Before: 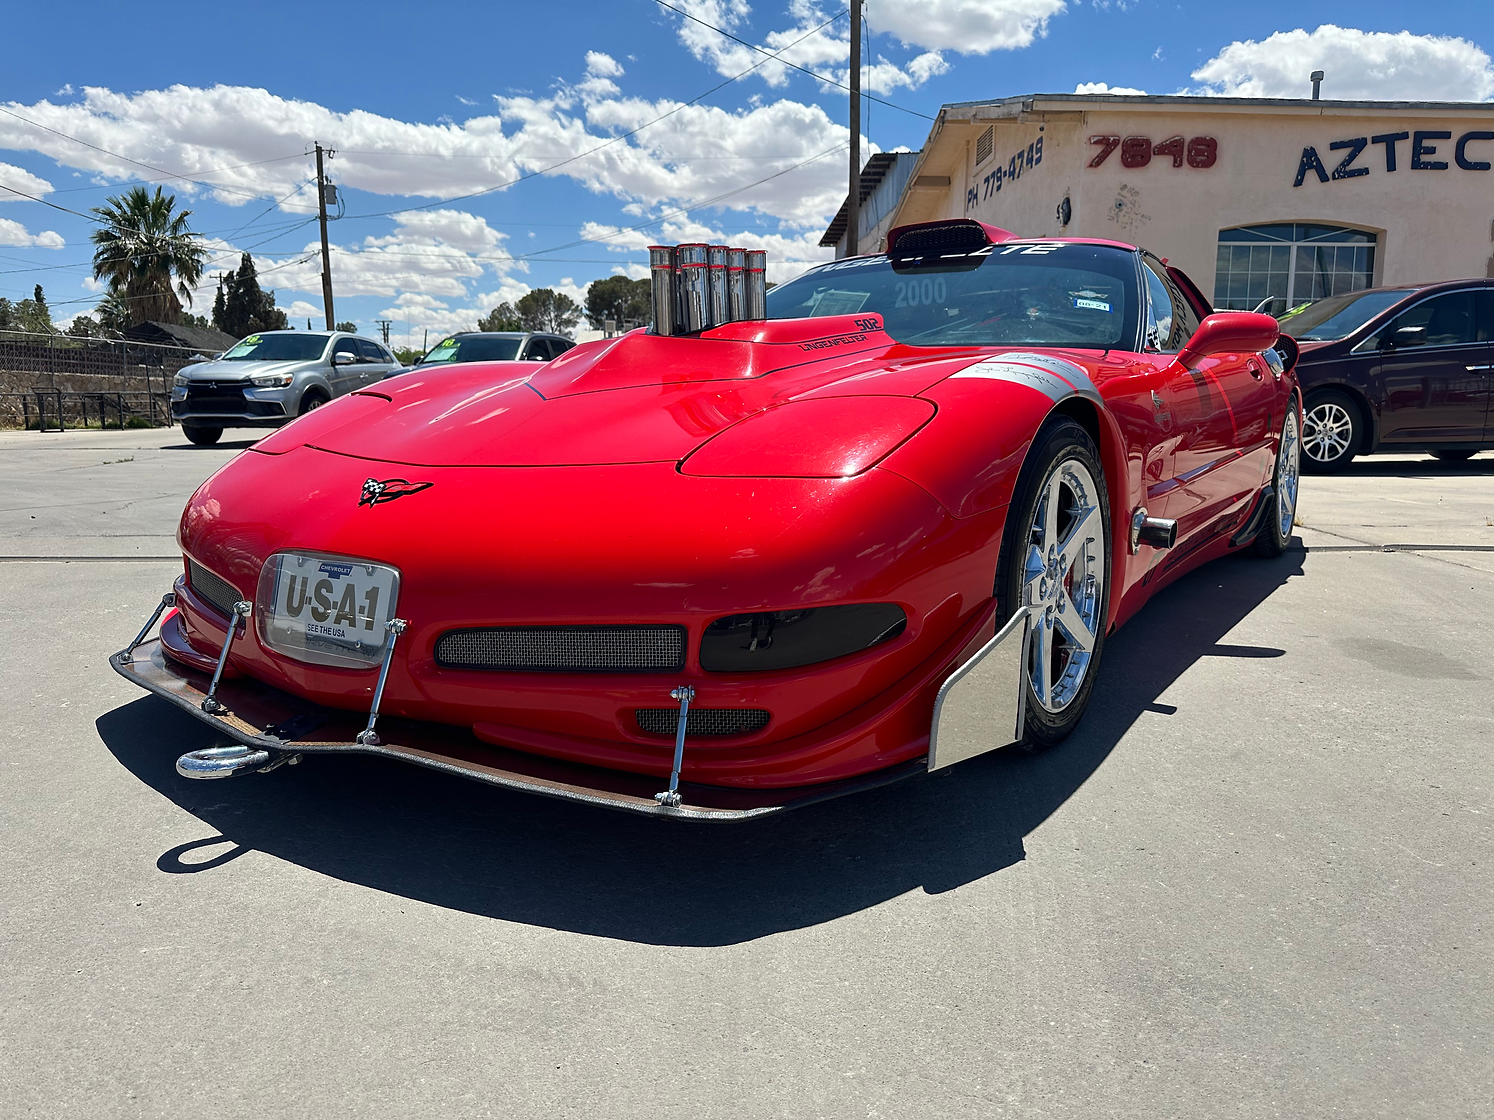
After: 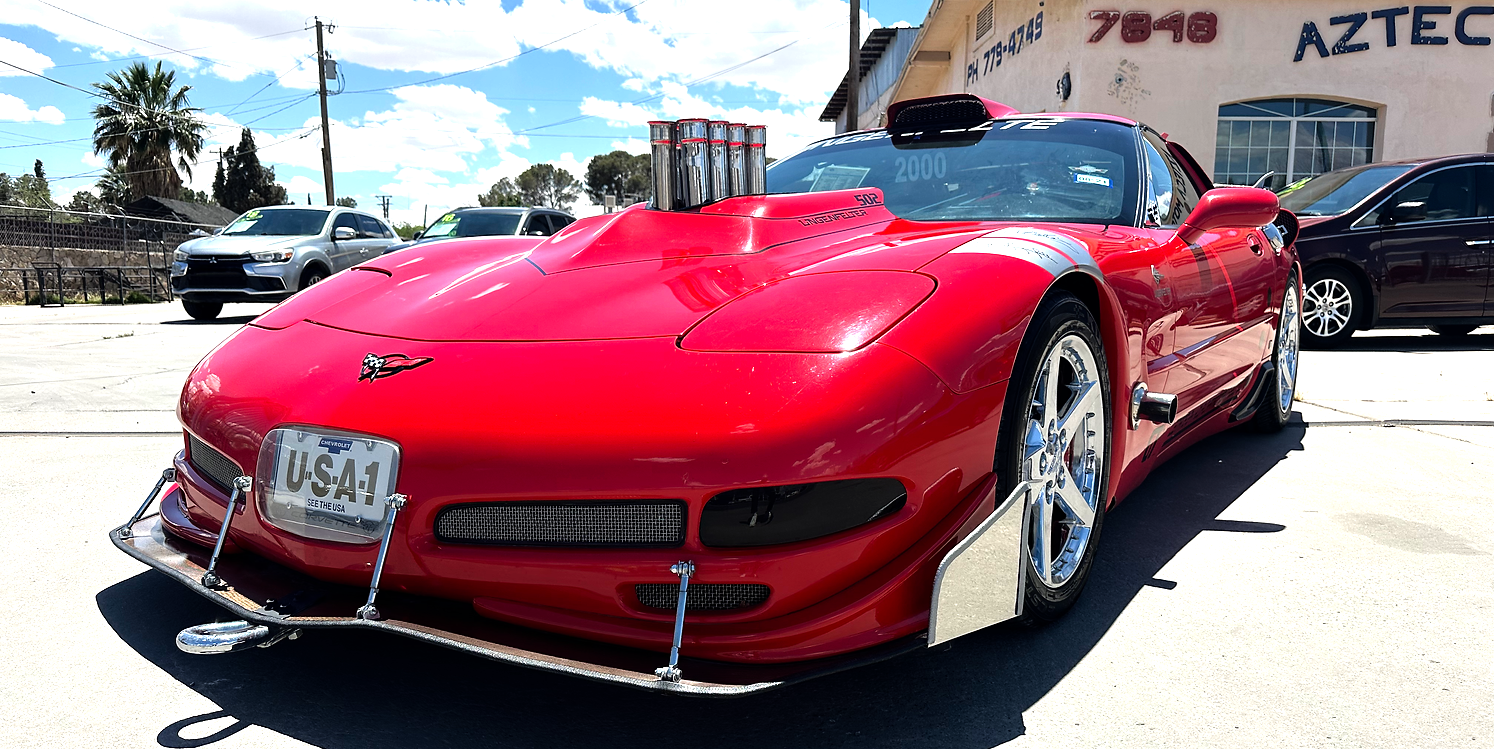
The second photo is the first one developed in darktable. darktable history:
tone equalizer: -8 EV -1.08 EV, -7 EV -1.03 EV, -6 EV -0.886 EV, -5 EV -0.595 EV, -3 EV 0.552 EV, -2 EV 0.837 EV, -1 EV 1.01 EV, +0 EV 1.06 EV, smoothing 1
crop: top 11.185%, bottom 21.89%
